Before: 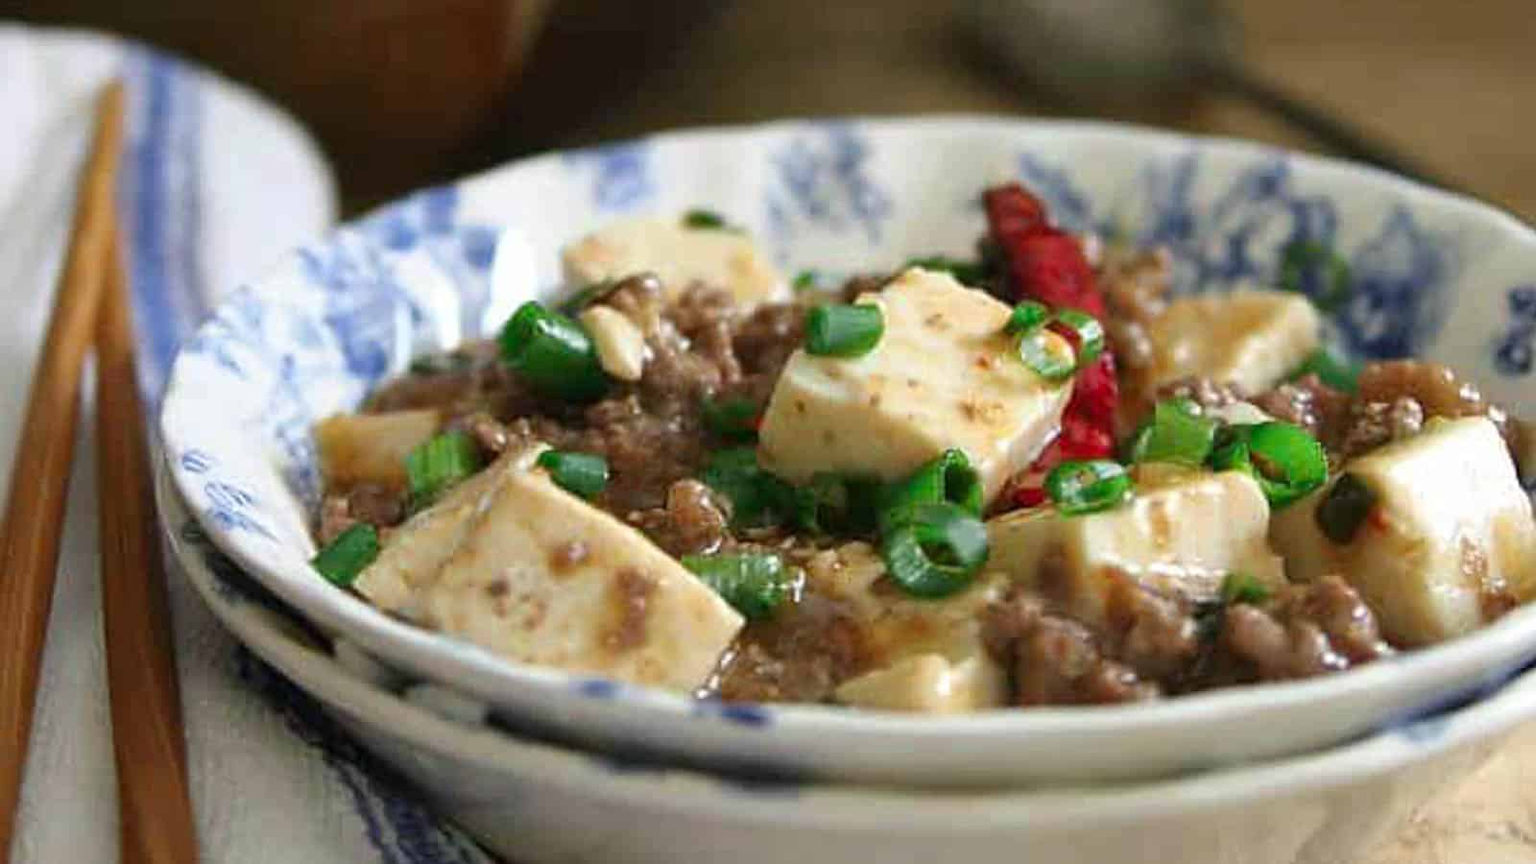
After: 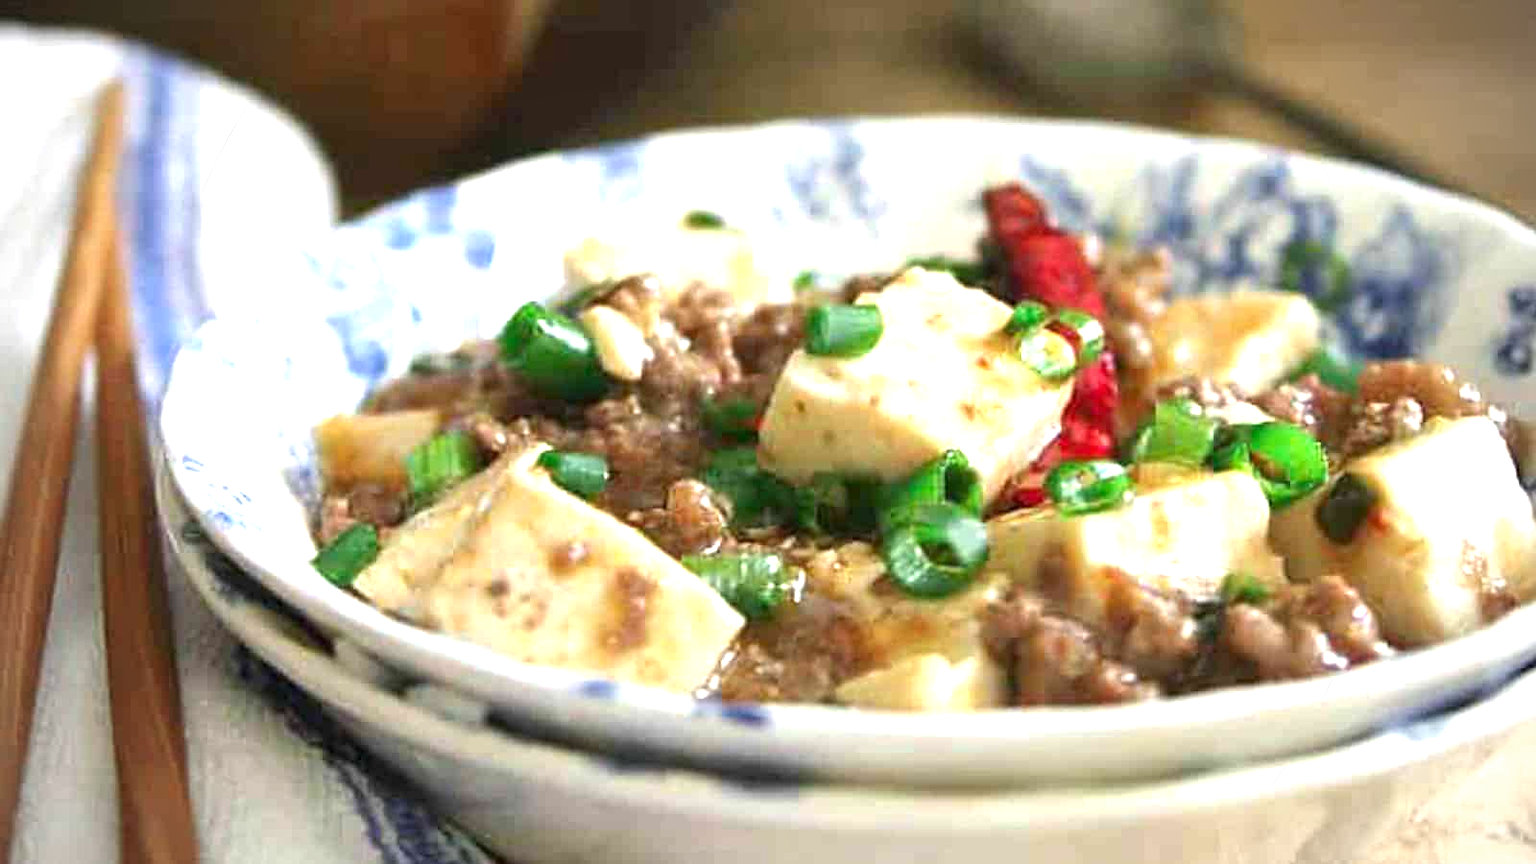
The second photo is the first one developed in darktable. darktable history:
vignetting: brightness -0.511, saturation -0.52, unbound false
tone equalizer: -7 EV 0.104 EV
exposure: exposure 1.156 EV, compensate exposure bias true, compensate highlight preservation false
